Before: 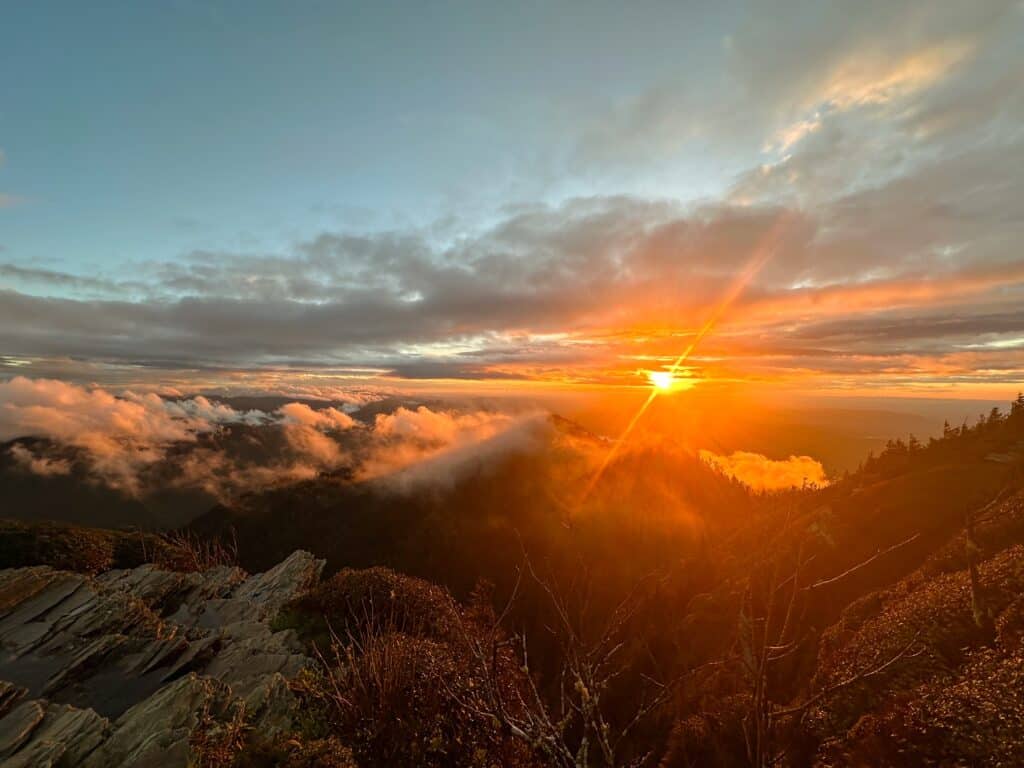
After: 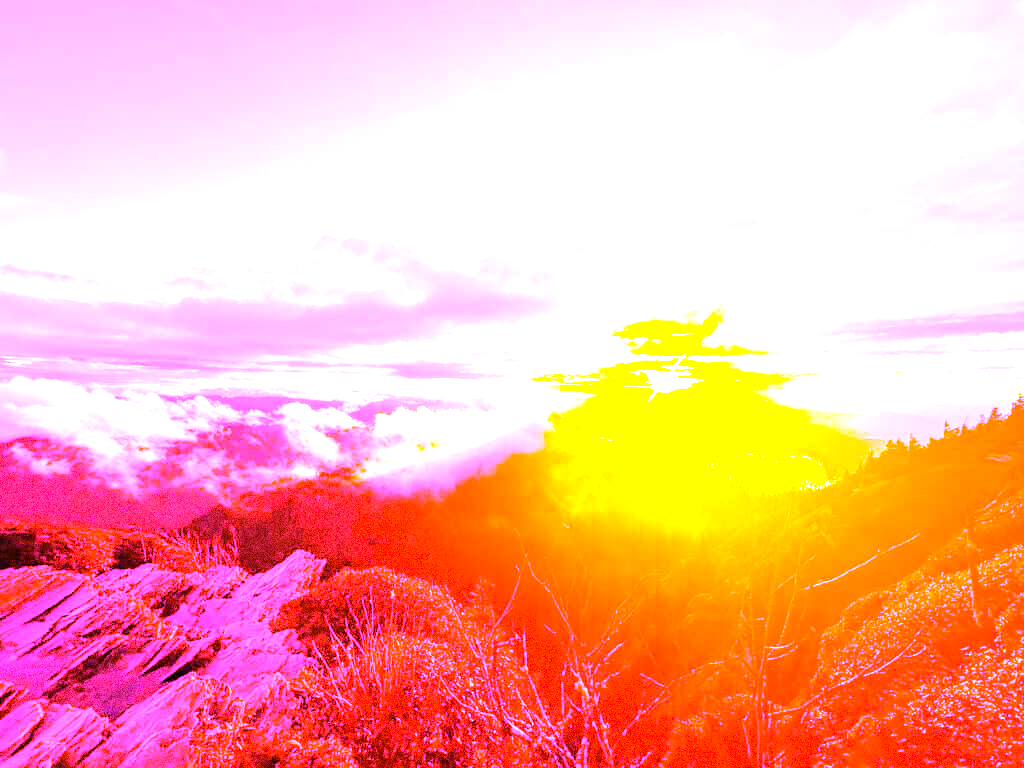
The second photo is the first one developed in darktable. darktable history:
grain: coarseness 0.09 ISO, strength 40%
color correction: highlights a* -5.94, highlights b* 11.19
white balance: red 8, blue 8
tone equalizer: -8 EV -0.417 EV, -7 EV -0.389 EV, -6 EV -0.333 EV, -5 EV -0.222 EV, -3 EV 0.222 EV, -2 EV 0.333 EV, -1 EV 0.389 EV, +0 EV 0.417 EV, edges refinement/feathering 500, mask exposure compensation -1.57 EV, preserve details no
